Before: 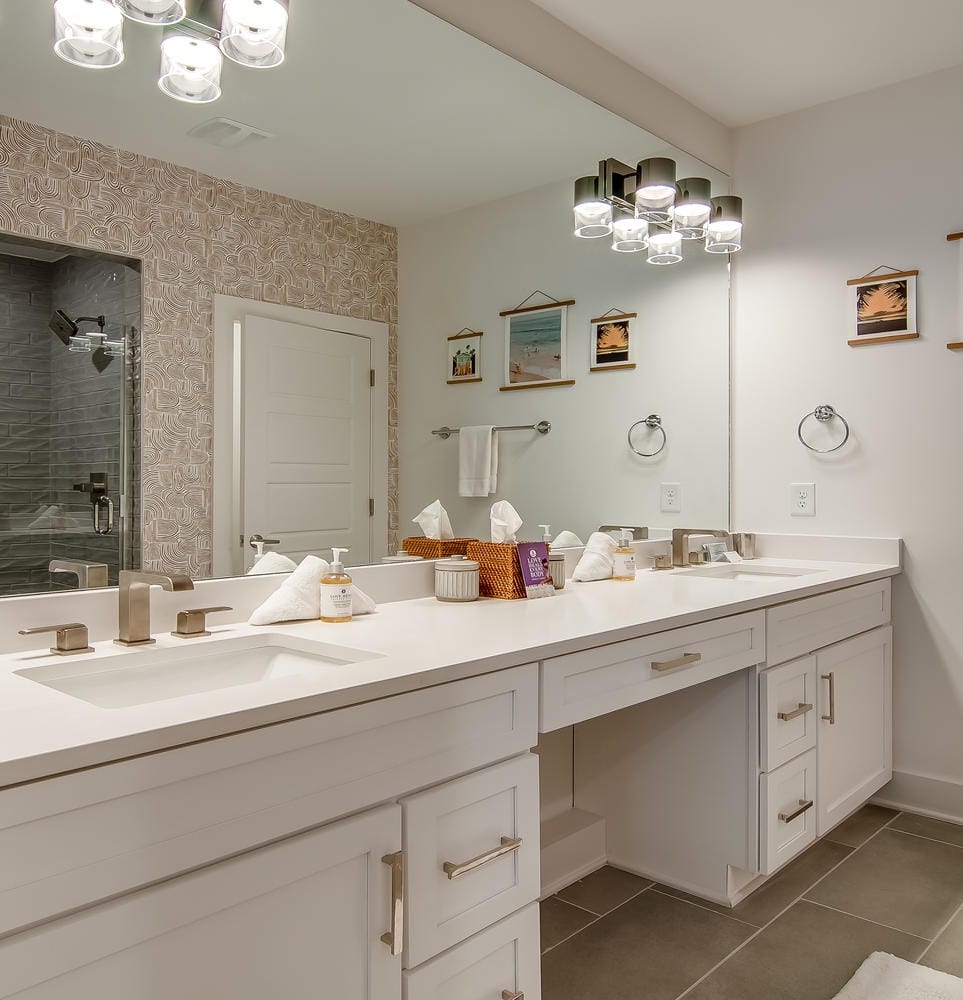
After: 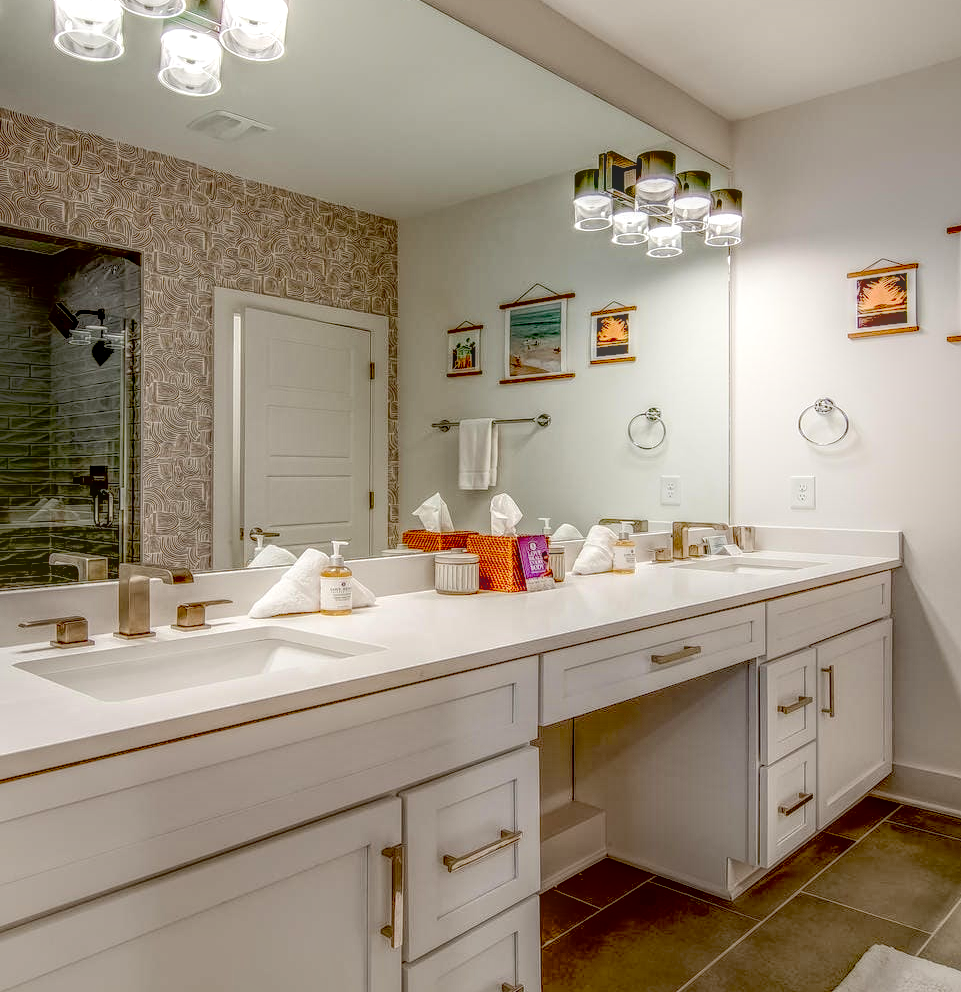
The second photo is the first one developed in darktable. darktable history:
shadows and highlights: shadows -89.76, highlights 91.42, soften with gaussian
local contrast: highlights 2%, shadows 2%, detail 200%, midtone range 0.244
crop: top 0.769%, right 0.105%
exposure: black level correction 0.058, compensate exposure bias true, compensate highlight preservation false
